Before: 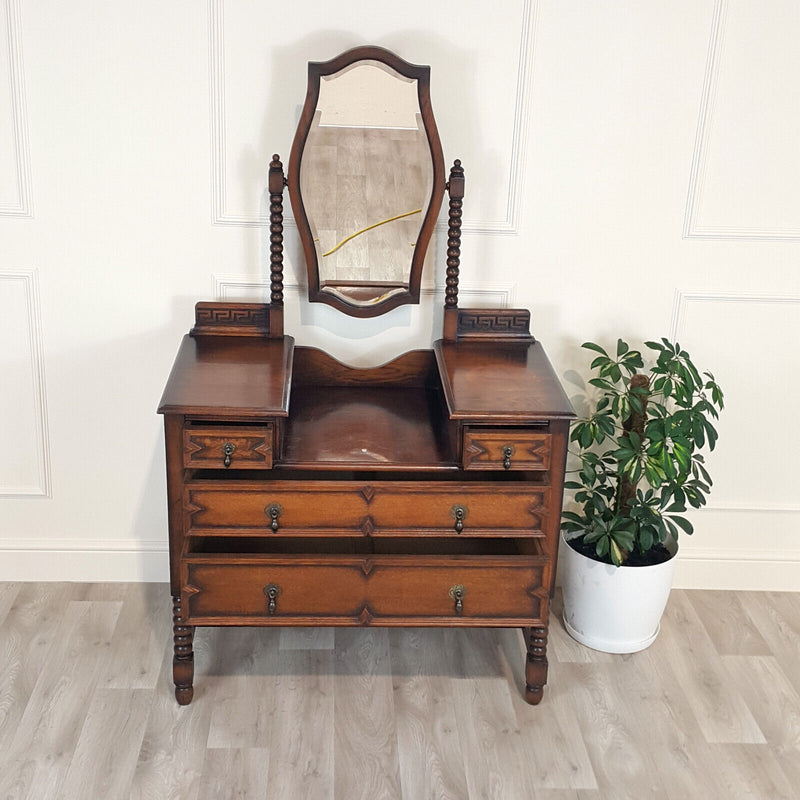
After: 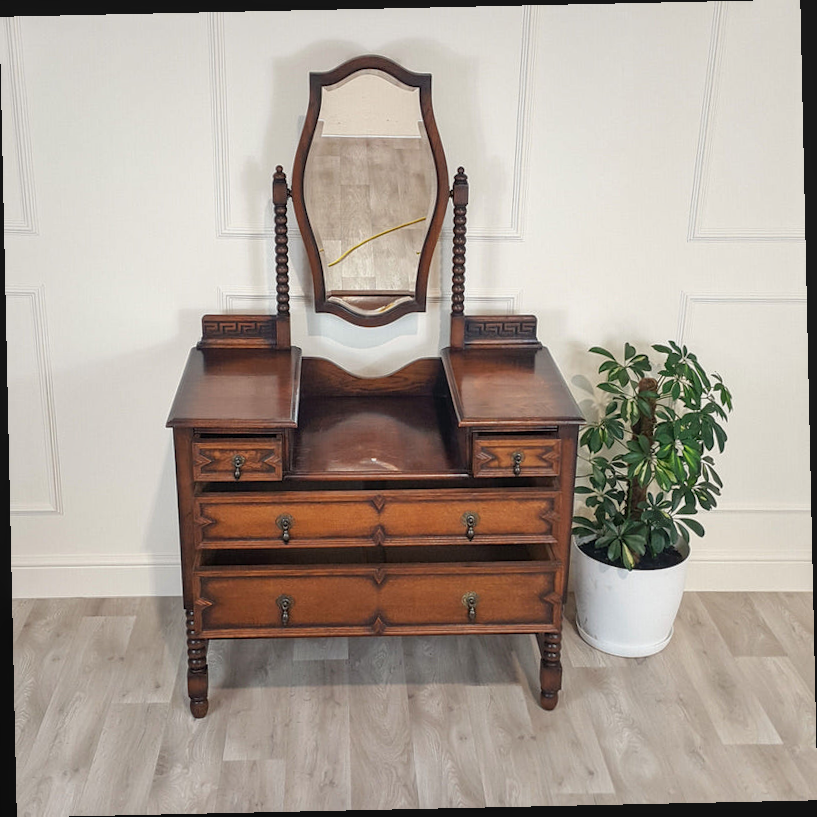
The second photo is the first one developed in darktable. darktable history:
rotate and perspective: rotation -1.24°, automatic cropping off
local contrast: detail 115%
